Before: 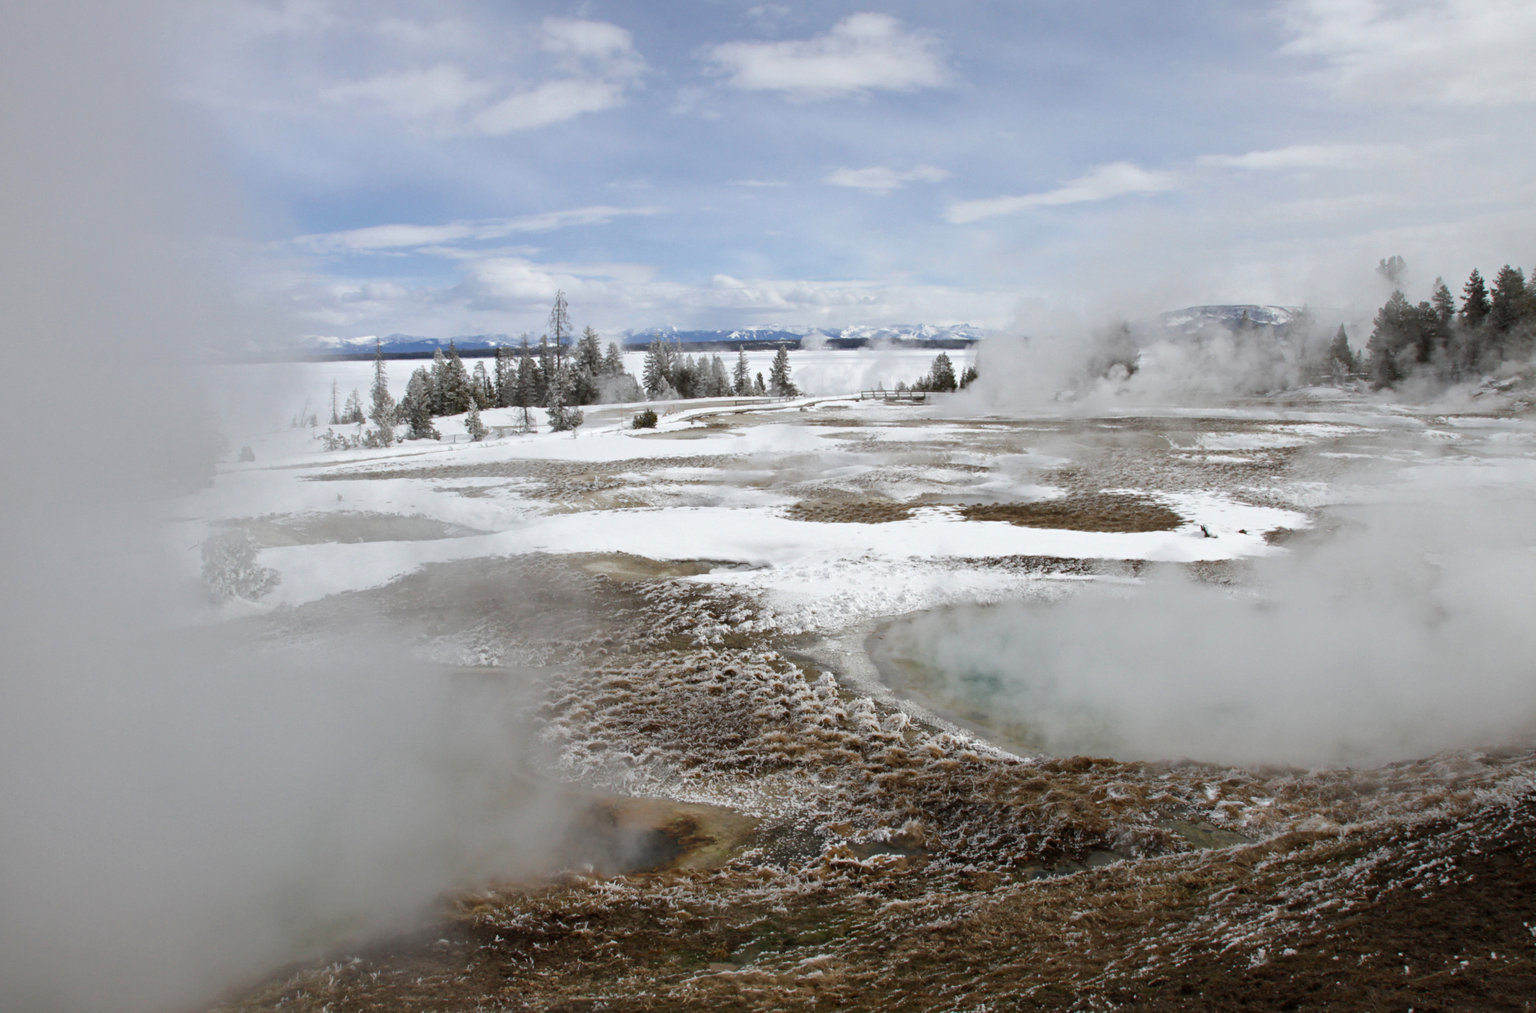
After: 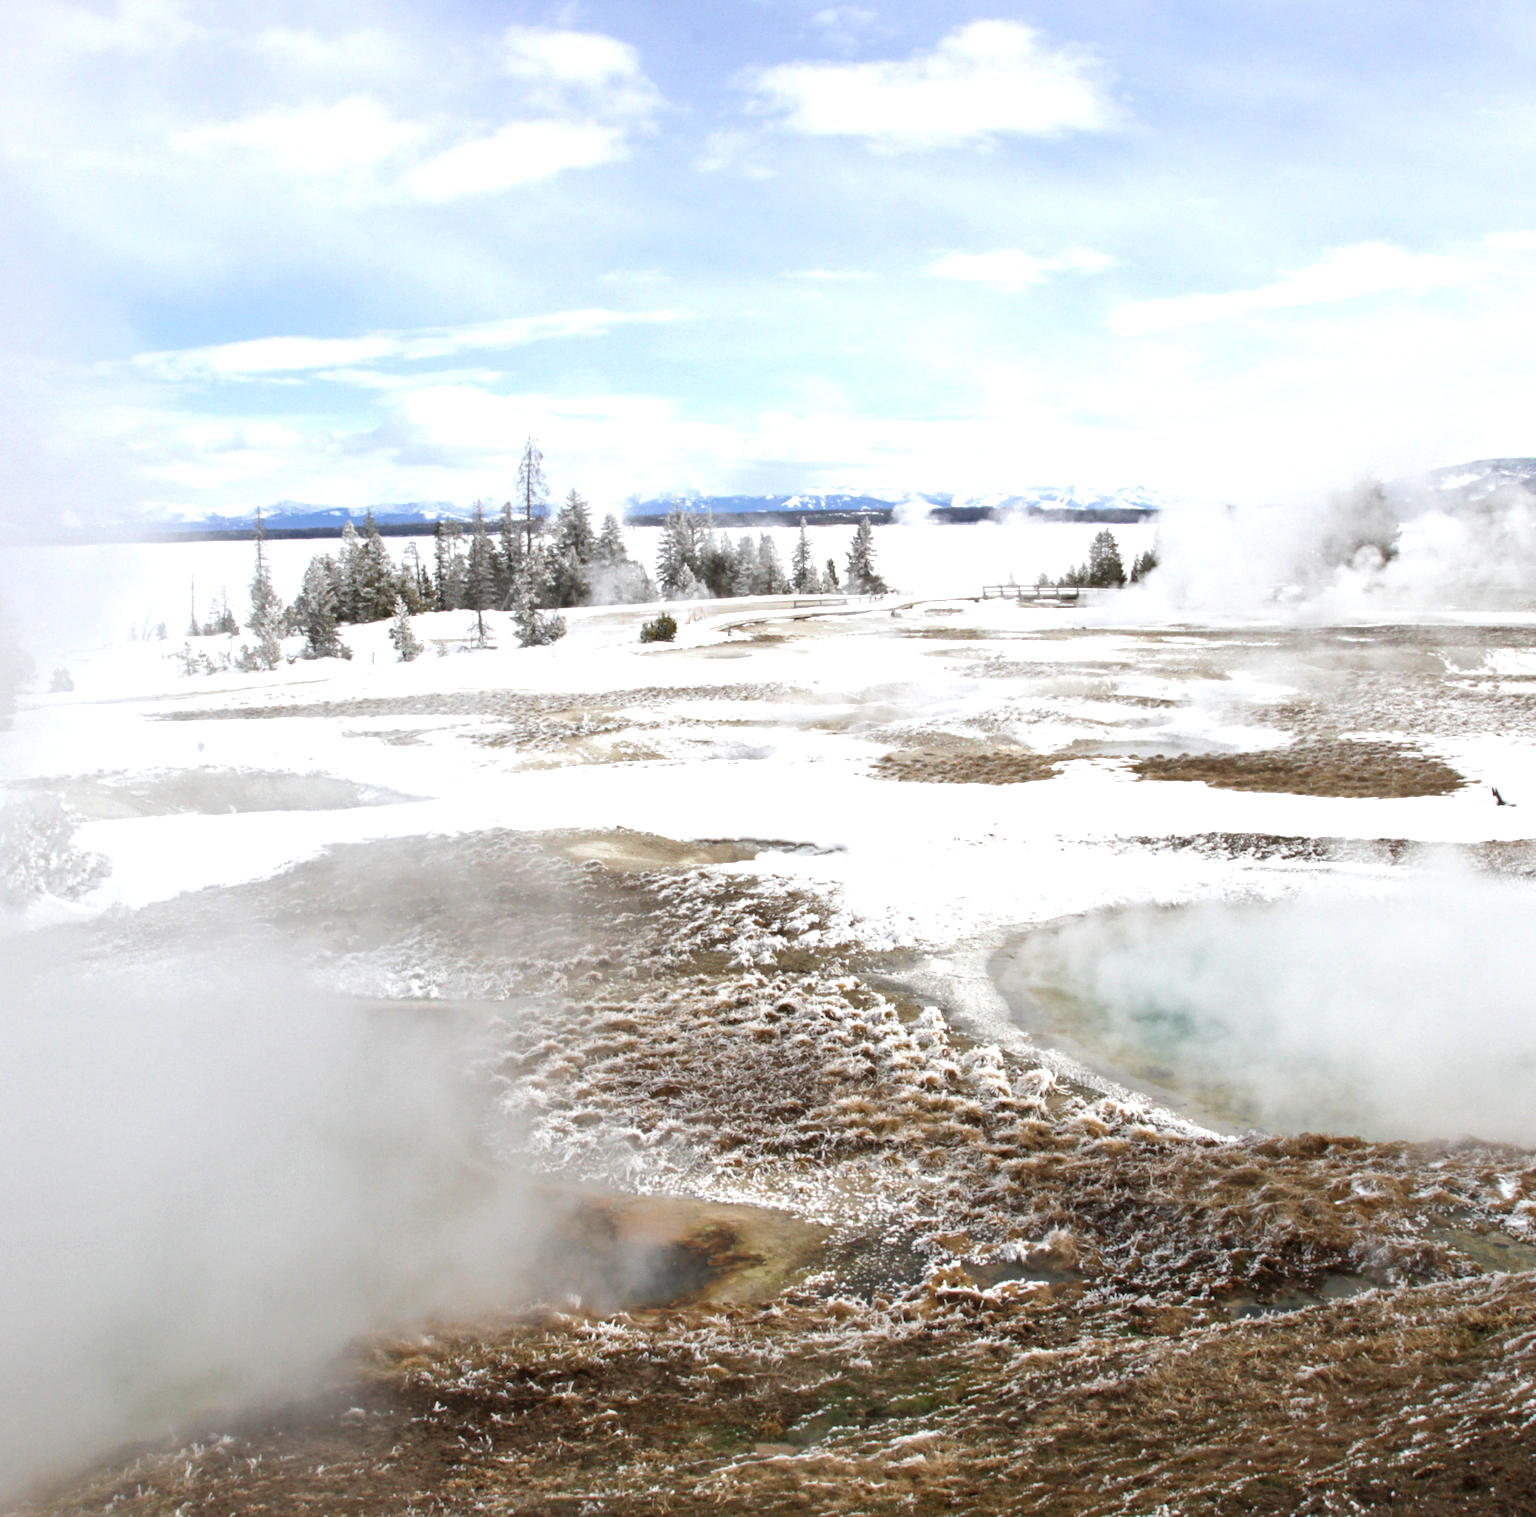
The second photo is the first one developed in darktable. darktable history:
crop and rotate: left 13.396%, right 19.871%
exposure: black level correction 0, exposure 1 EV, compensate highlight preservation false
